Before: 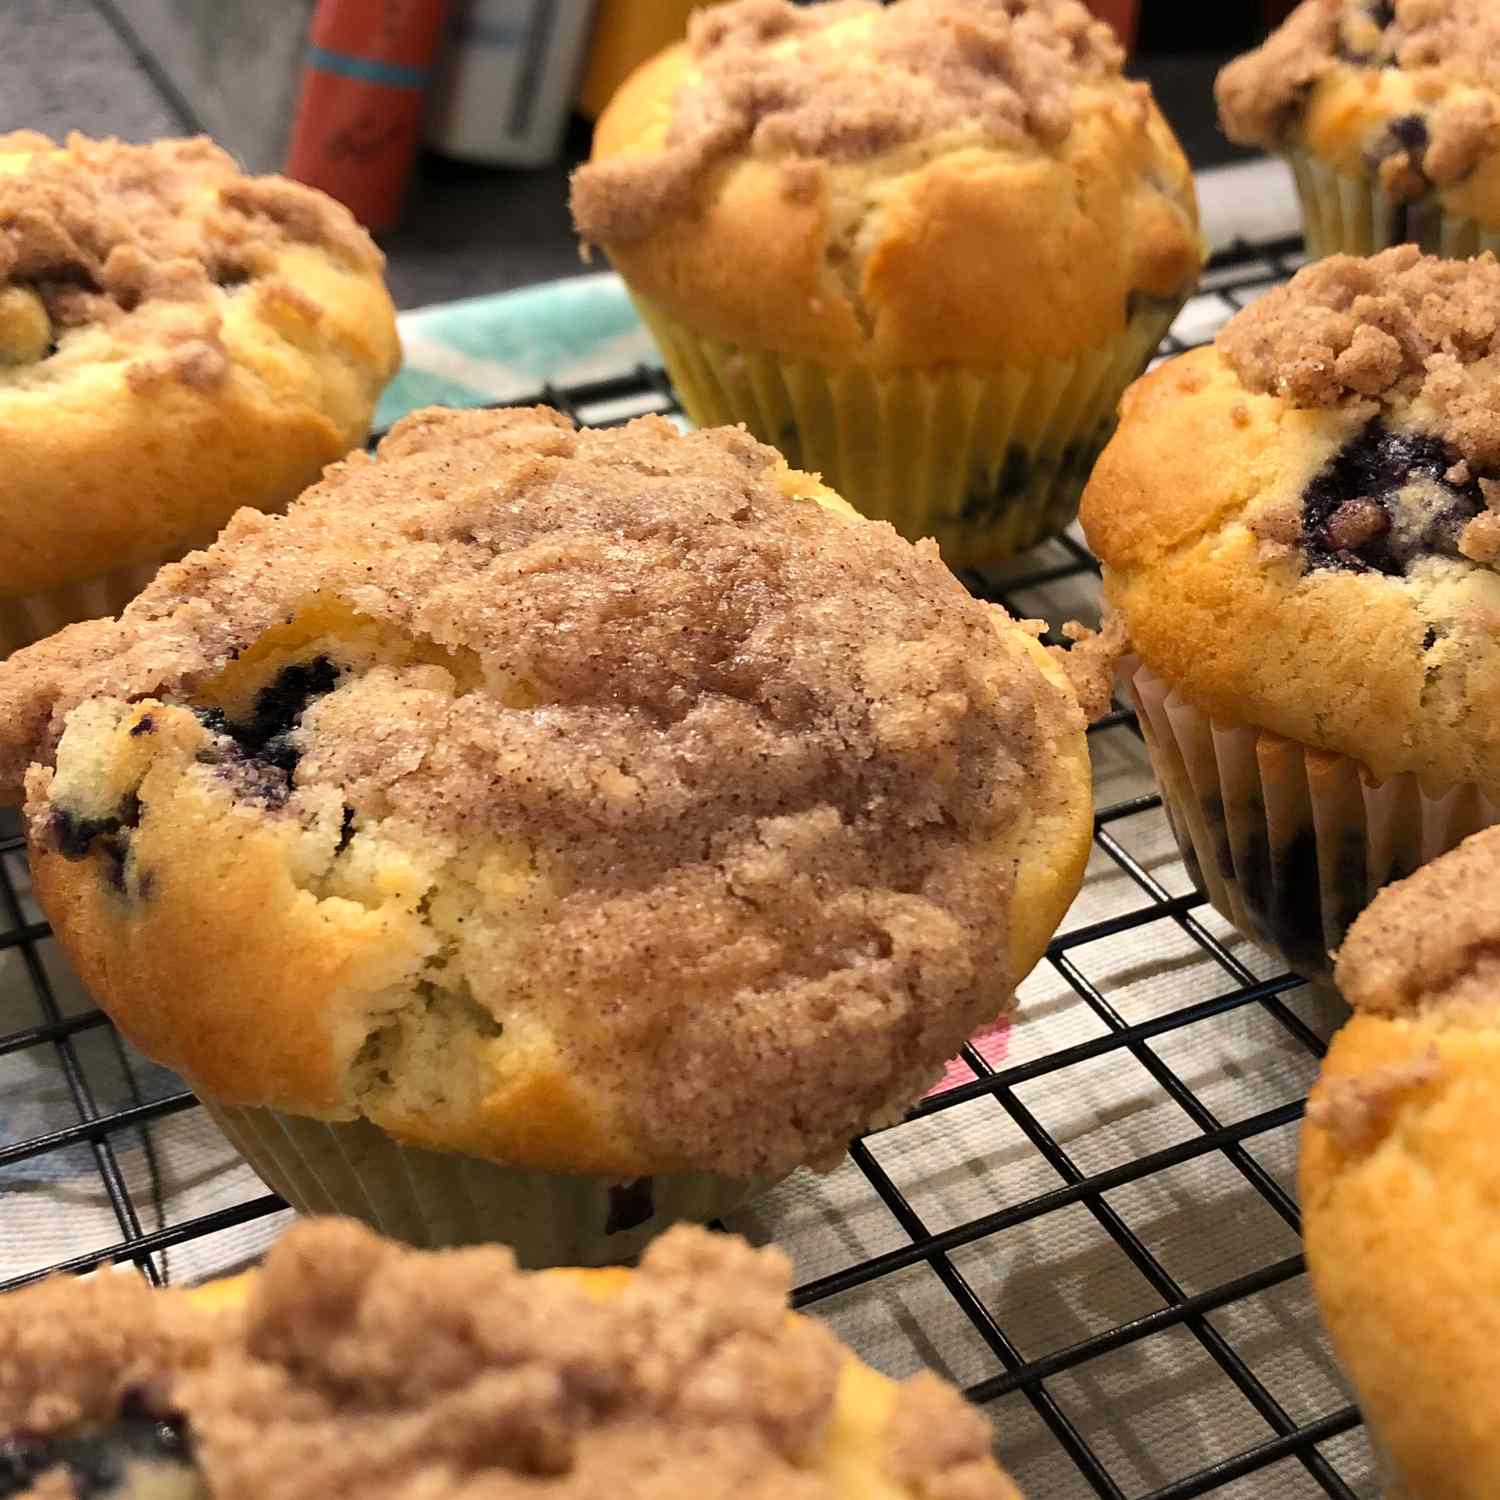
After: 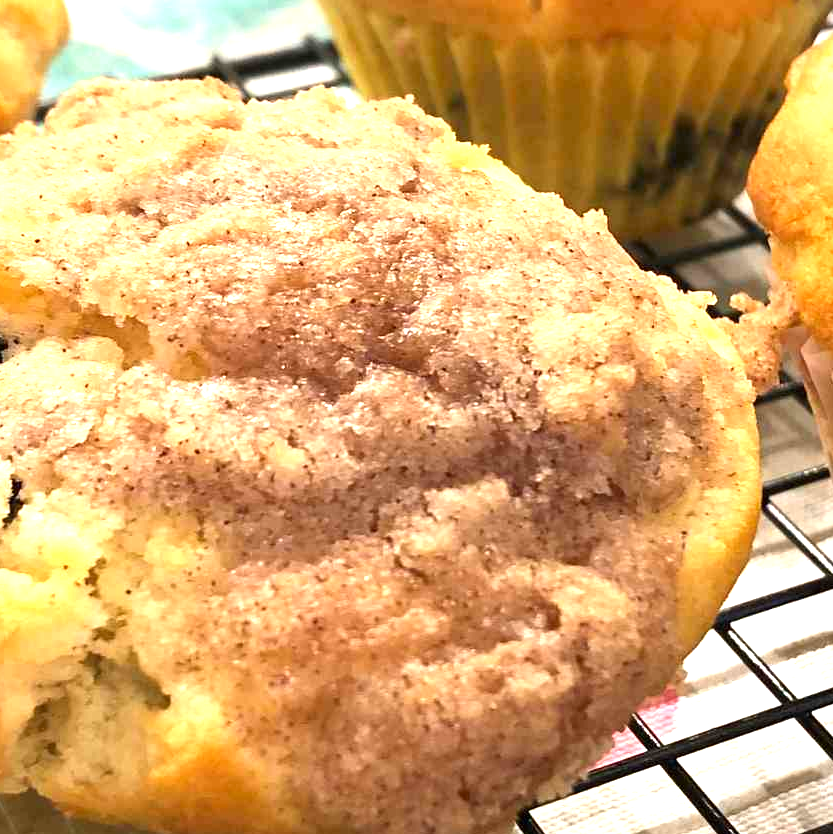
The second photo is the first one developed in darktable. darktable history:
crop and rotate: left 22.135%, top 21.874%, right 22.286%, bottom 22.525%
exposure: exposure 1.157 EV, compensate highlight preservation false
